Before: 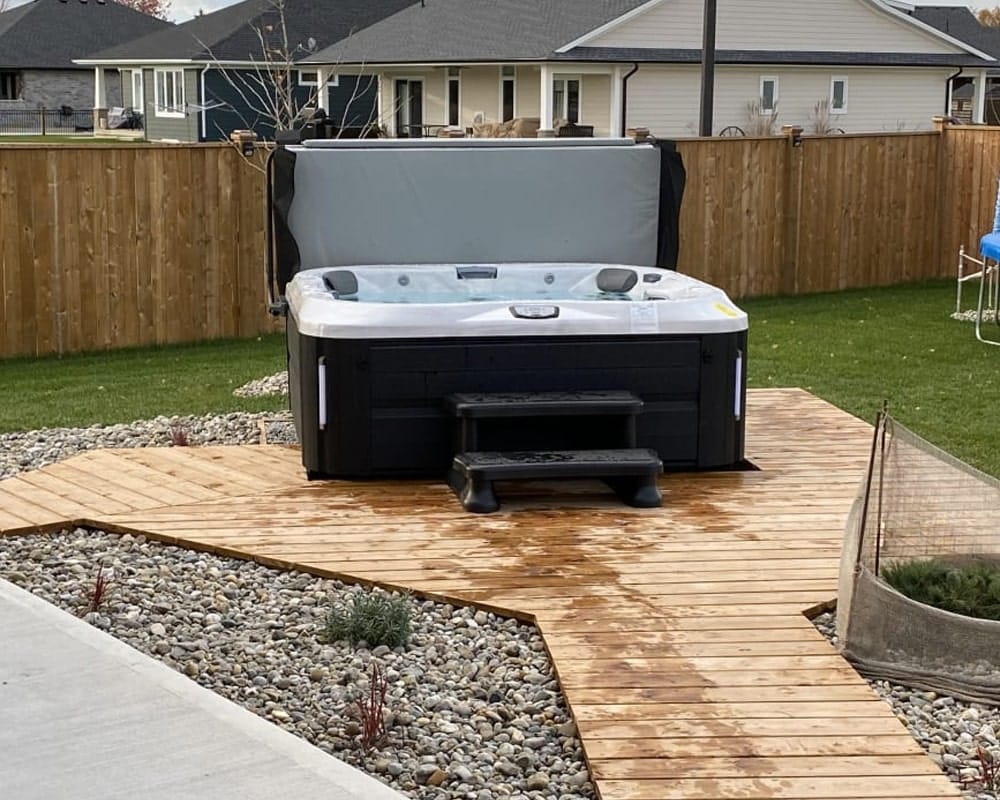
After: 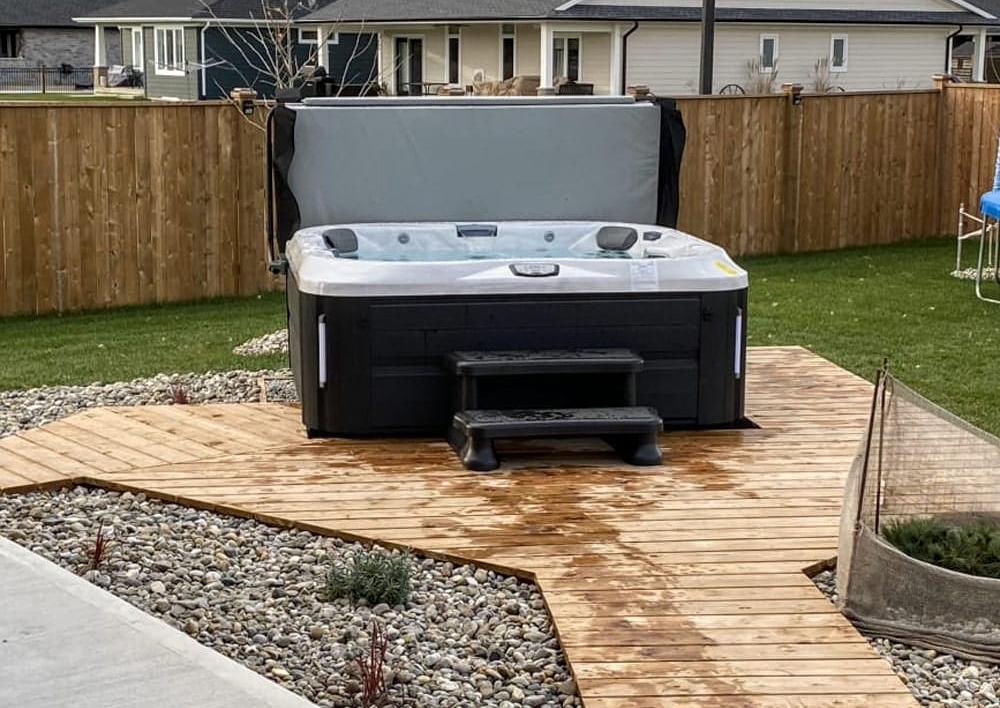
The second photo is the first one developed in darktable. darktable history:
local contrast: on, module defaults
crop and rotate: top 5.495%, bottom 5.917%
